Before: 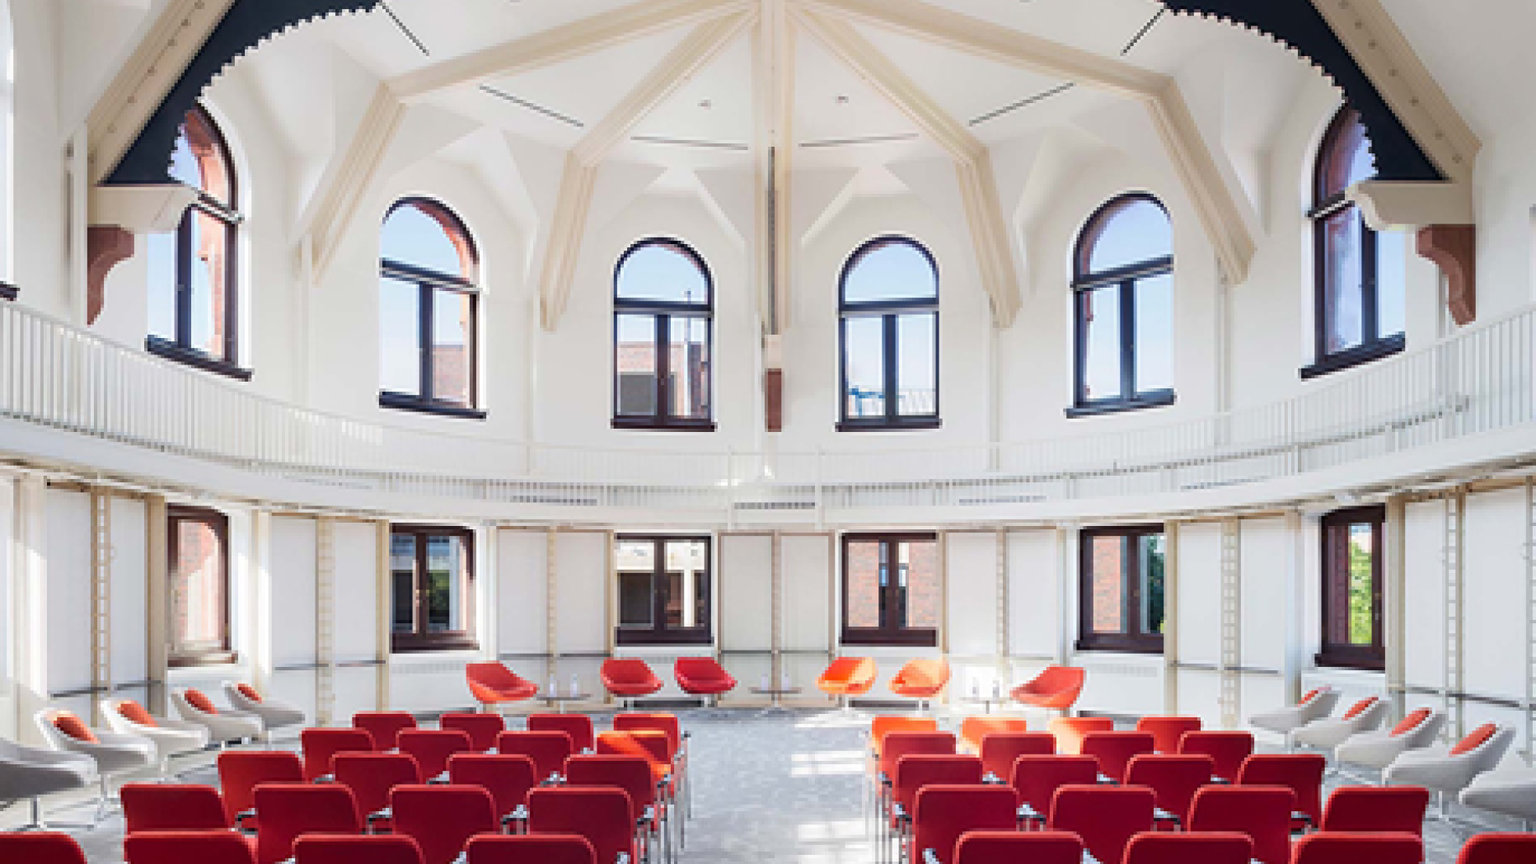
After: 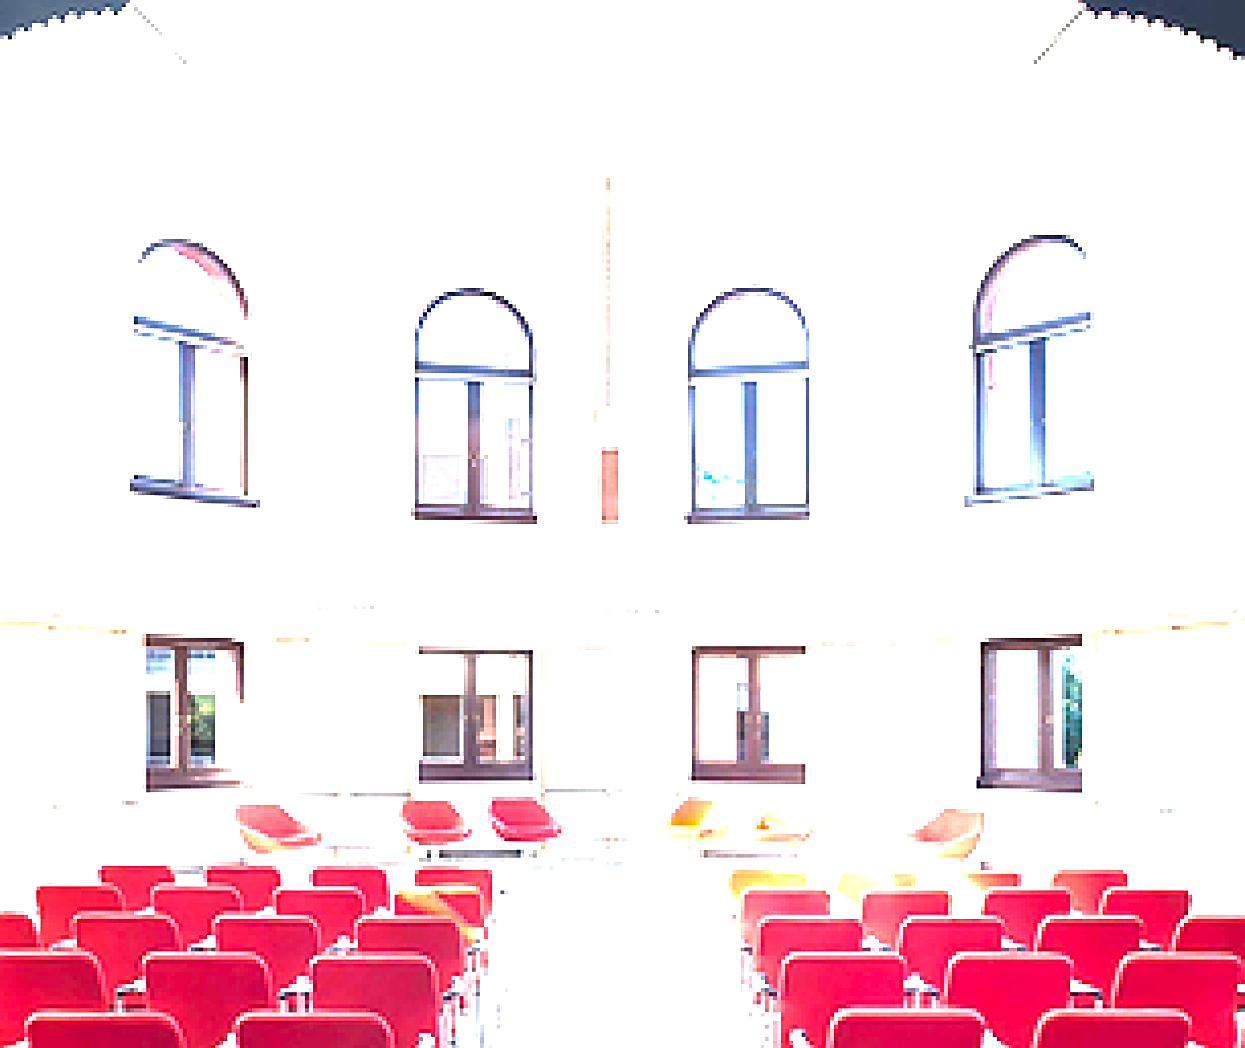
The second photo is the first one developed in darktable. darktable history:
sharpen: on, module defaults
exposure: black level correction 0.001, exposure 2.607 EV, compensate exposure bias true, compensate highlight preservation false
crop and rotate: left 17.732%, right 15.423%
